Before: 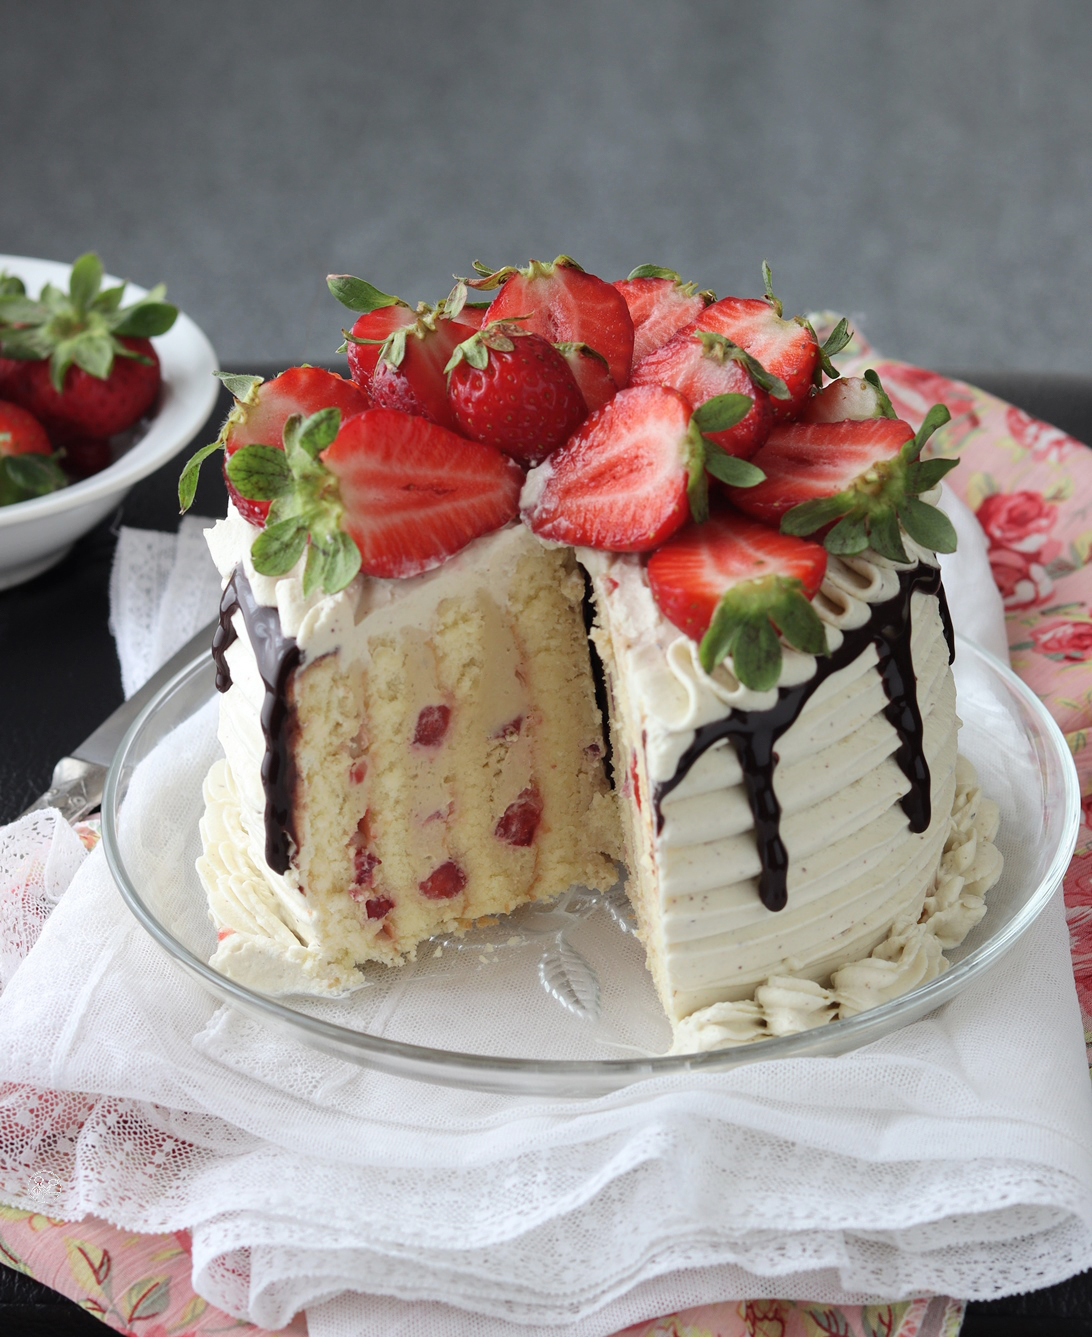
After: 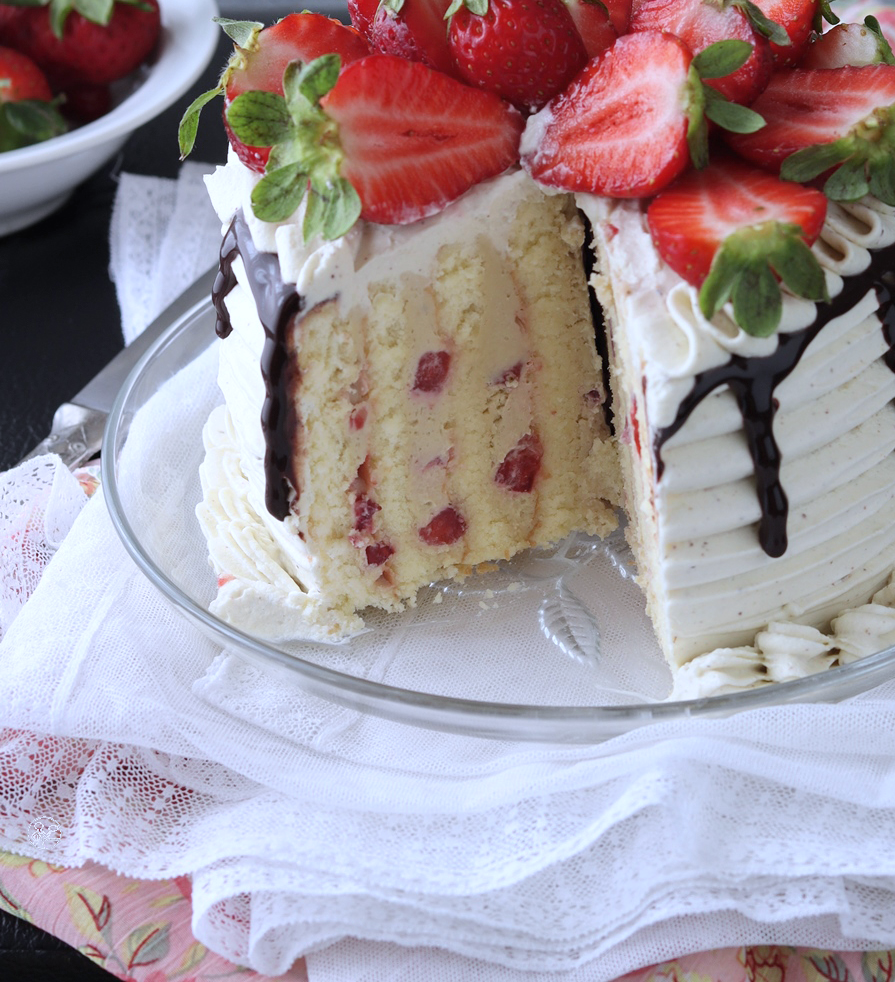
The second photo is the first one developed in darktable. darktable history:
crop: top 26.531%, right 17.959%
white balance: red 0.967, blue 1.119, emerald 0.756
